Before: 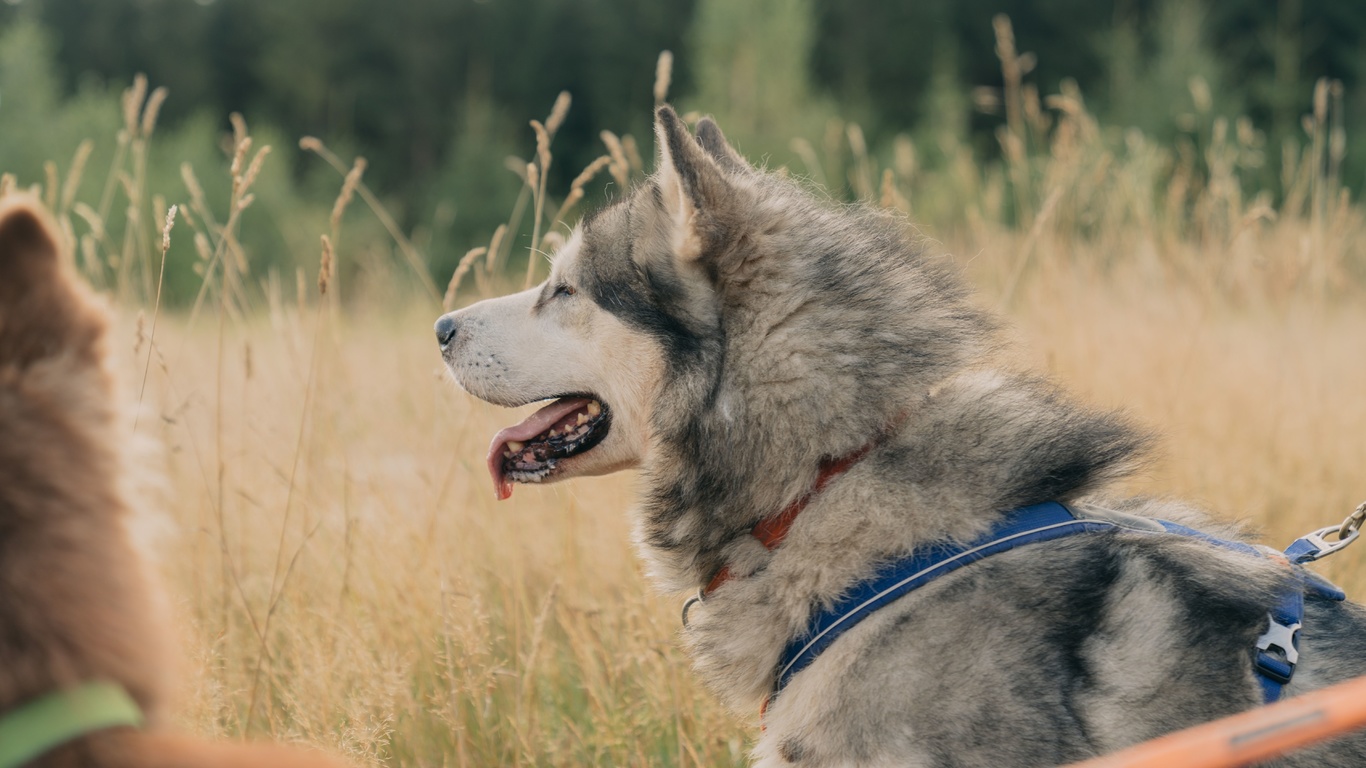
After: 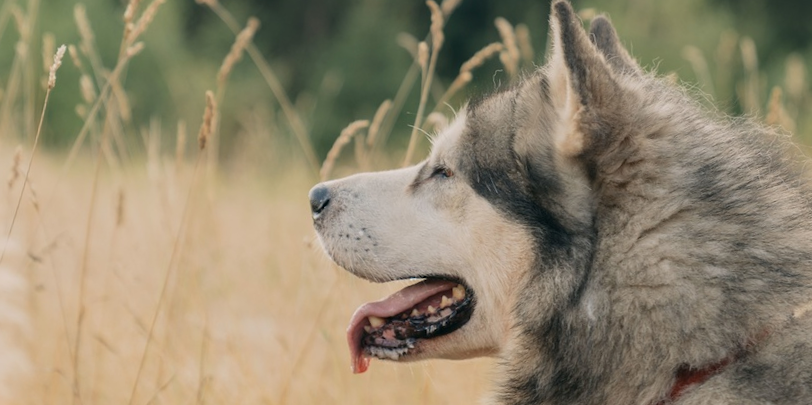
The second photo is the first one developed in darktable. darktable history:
crop and rotate: angle -6.23°, left 2.221%, top 7.041%, right 27.162%, bottom 30.34%
exposure: black level correction 0.001, compensate exposure bias true, compensate highlight preservation false
